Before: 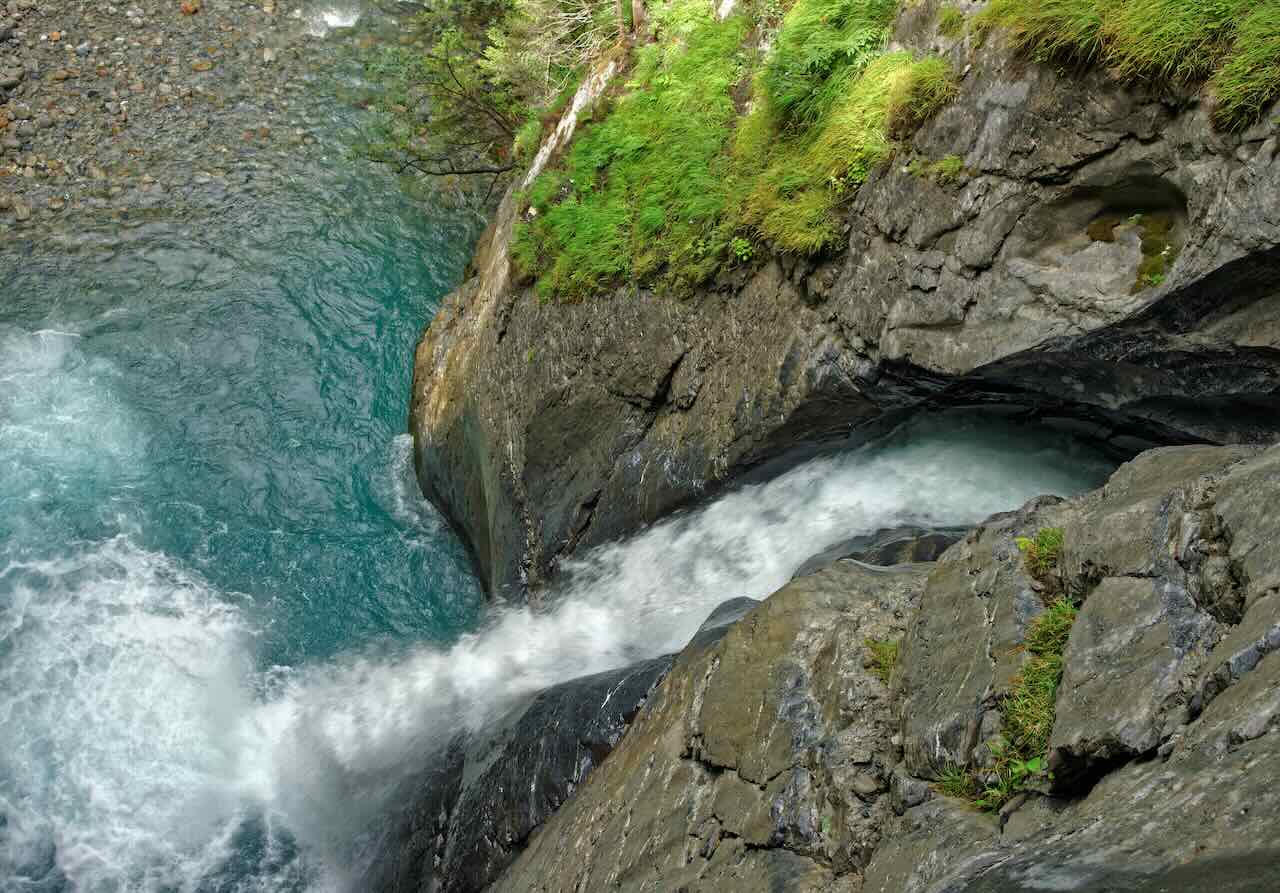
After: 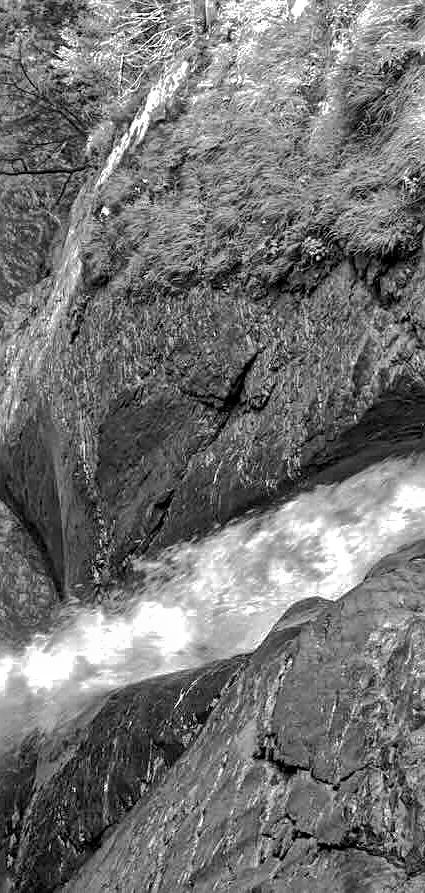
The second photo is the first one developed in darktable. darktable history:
exposure: exposure 0.127 EV, compensate highlight preservation false
sharpen: on, module defaults
crop: left 33.36%, right 33.36%
monochrome: a 32, b 64, size 2.3
tone equalizer: -8 EV -0.417 EV, -7 EV -0.389 EV, -6 EV -0.333 EV, -5 EV -0.222 EV, -3 EV 0.222 EV, -2 EV 0.333 EV, -1 EV 0.389 EV, +0 EV 0.417 EV, edges refinement/feathering 500, mask exposure compensation -1.57 EV, preserve details no
shadows and highlights: shadows 40, highlights -60
local contrast: on, module defaults
